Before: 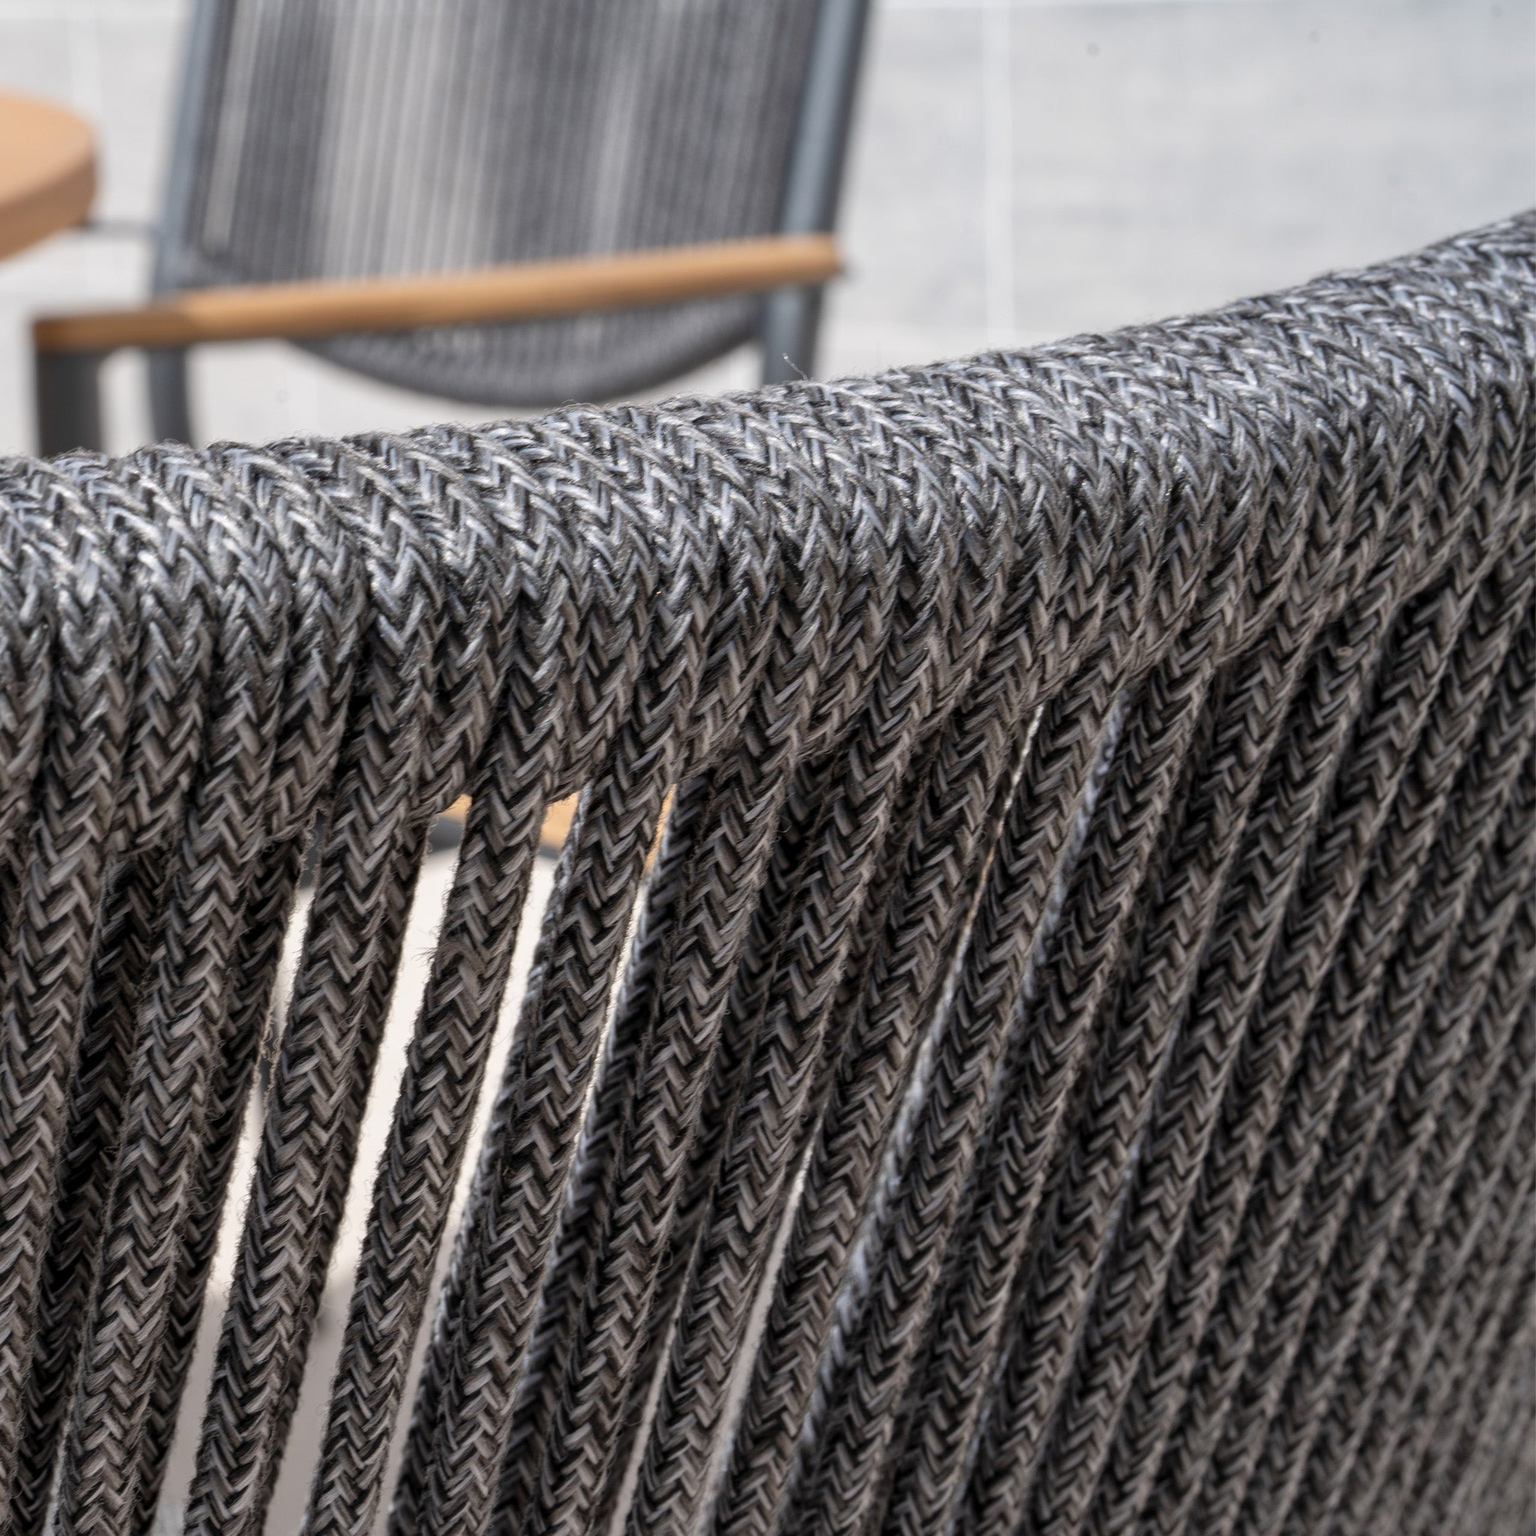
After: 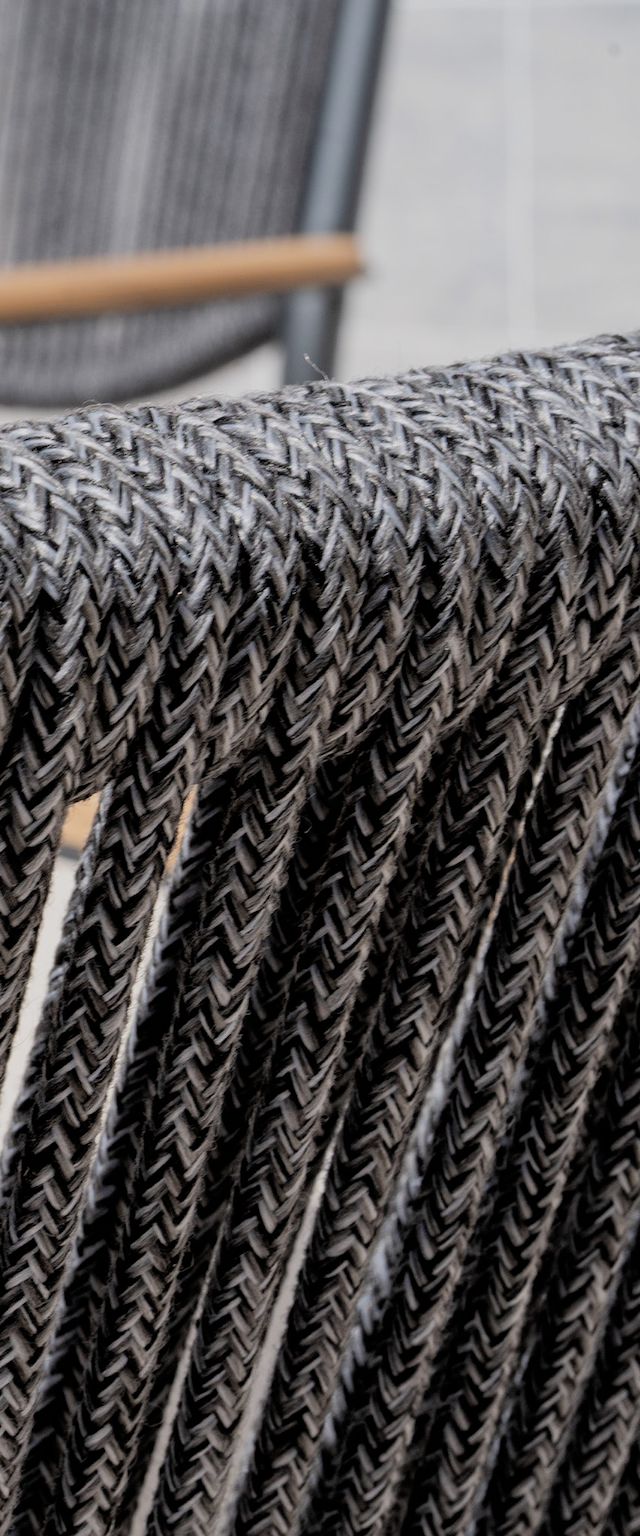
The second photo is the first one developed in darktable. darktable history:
crop: left 31.229%, right 27.105%
filmic rgb: black relative exposure -5 EV, hardness 2.88, contrast 1.1
tone equalizer: on, module defaults
